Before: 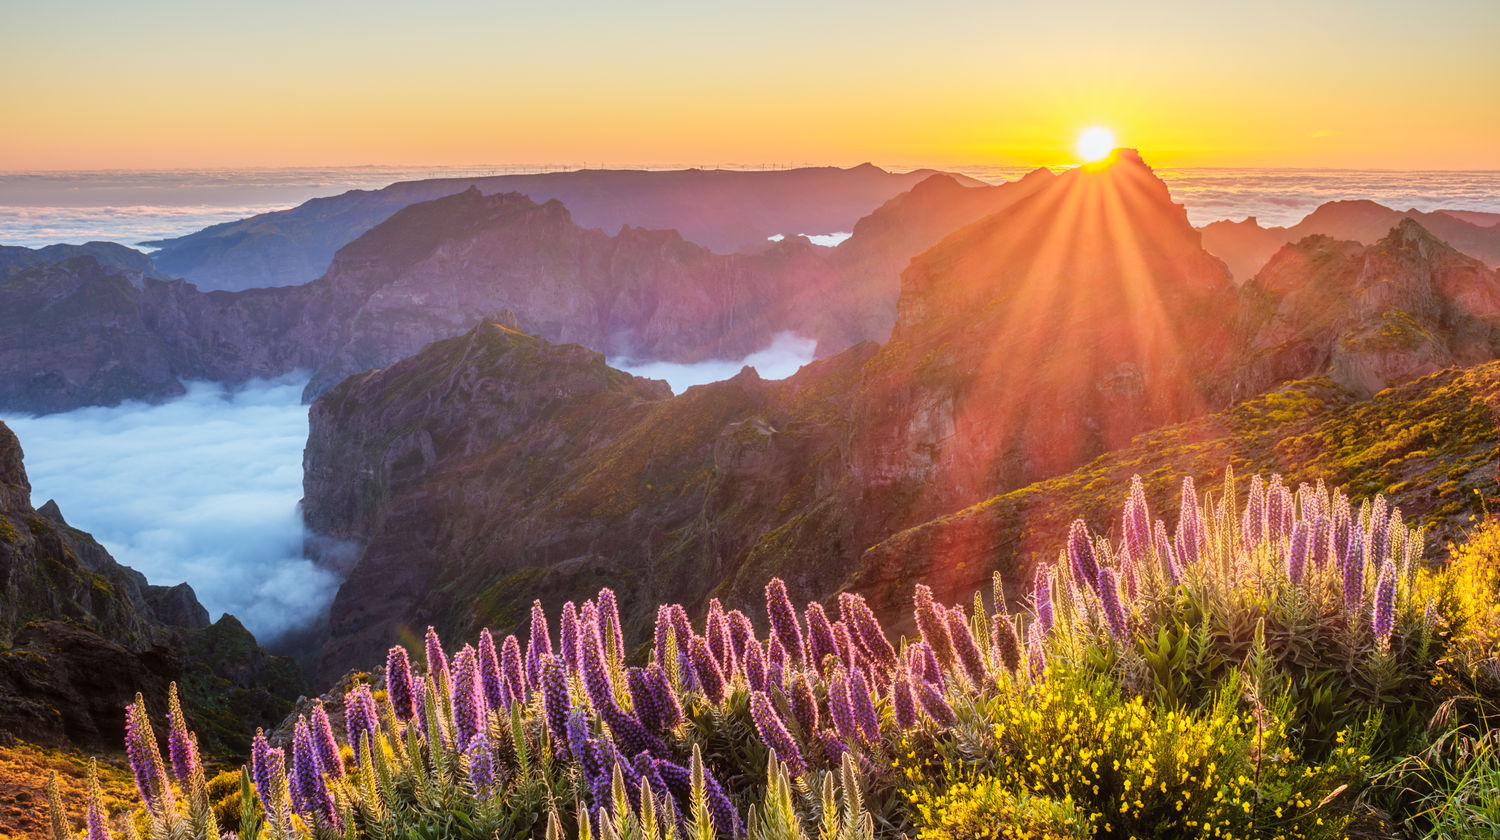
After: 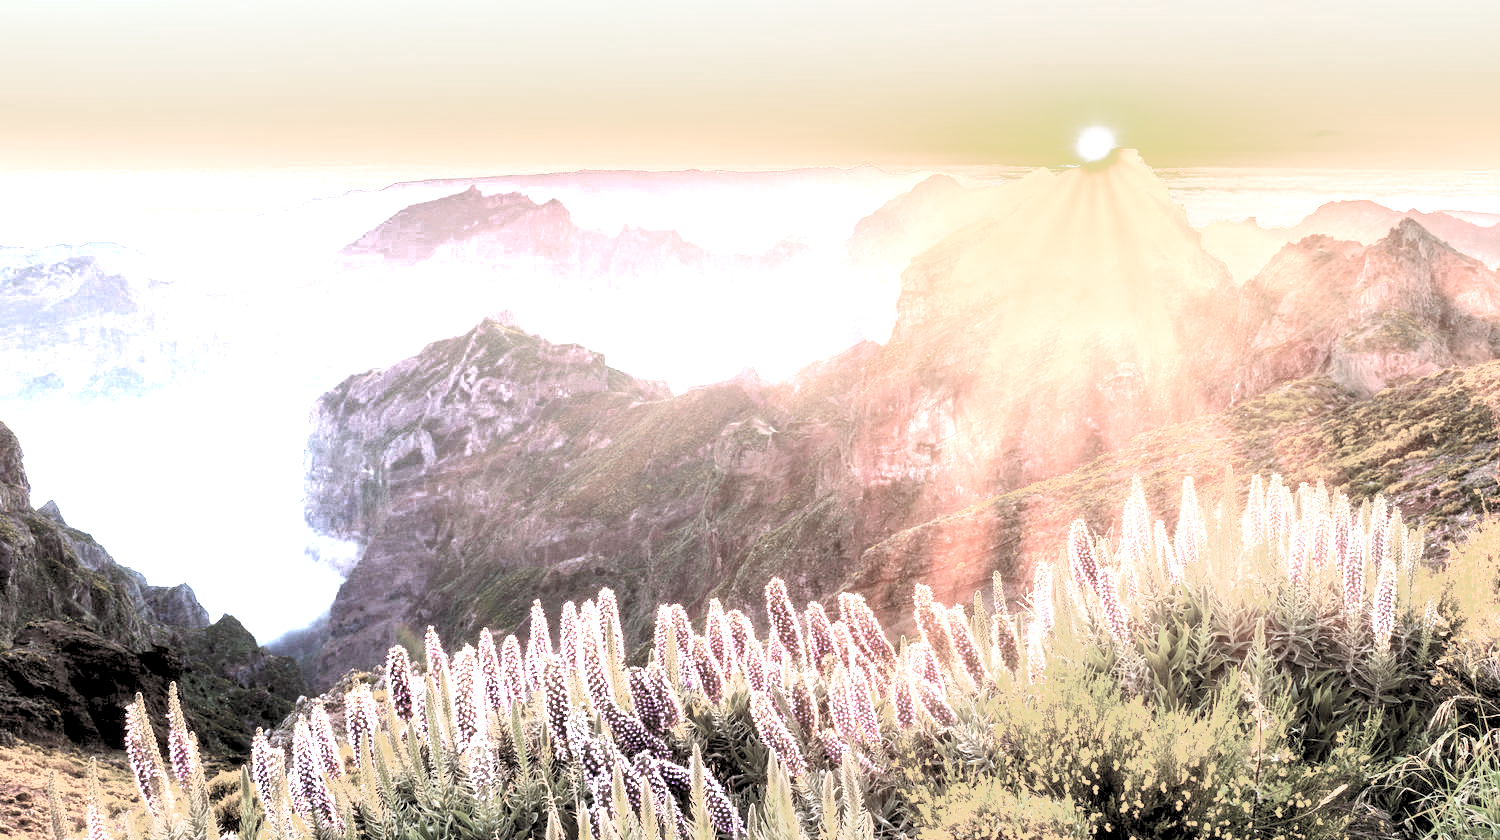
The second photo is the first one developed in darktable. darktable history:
levels: levels [0.072, 0.414, 0.976]
shadows and highlights: shadows 30.96, highlights 1.62, soften with gaussian
tone equalizer: -8 EV -0.728 EV, -7 EV -0.732 EV, -6 EV -0.584 EV, -5 EV -0.411 EV, -3 EV 0.392 EV, -2 EV 0.6 EV, -1 EV 0.697 EV, +0 EV 0.74 EV, edges refinement/feathering 500, mask exposure compensation -1.57 EV, preserve details no
color zones: curves: ch0 [(0, 0.613) (0.01, 0.613) (0.245, 0.448) (0.498, 0.529) (0.642, 0.665) (0.879, 0.777) (0.99, 0.613)]; ch1 [(0, 0.272) (0.219, 0.127) (0.724, 0.346)]
exposure: black level correction 0, exposure 1.095 EV, compensate highlight preservation false
